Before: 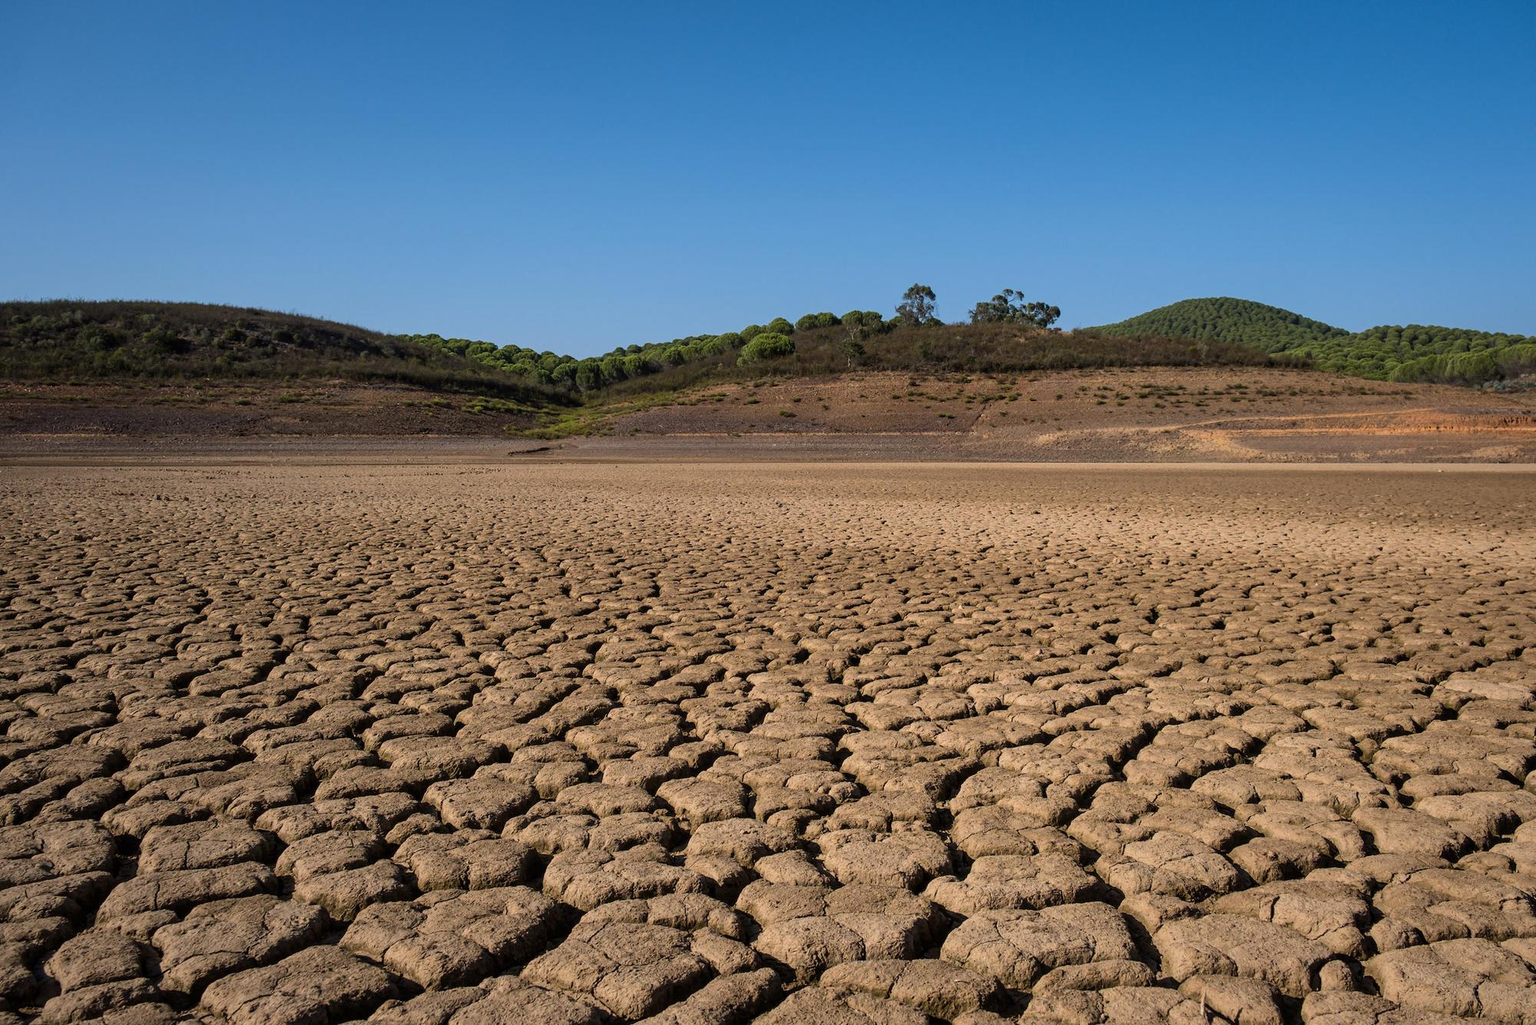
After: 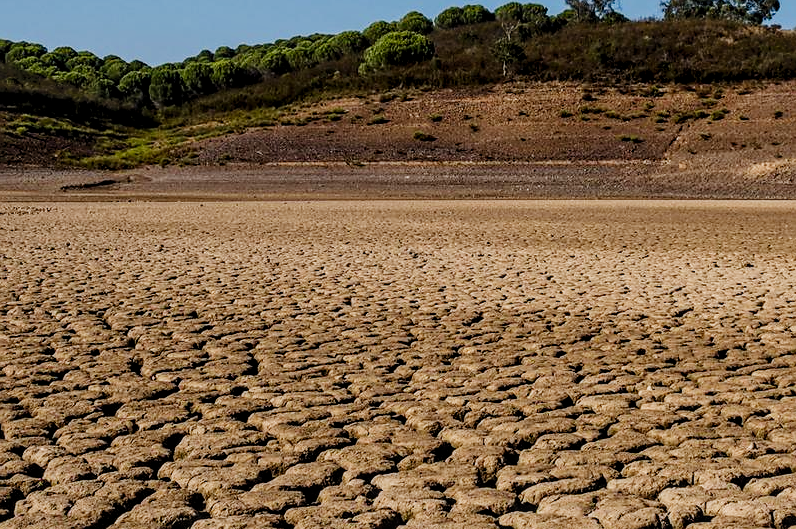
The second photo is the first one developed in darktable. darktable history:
crop: left 30.09%, top 30.204%, right 30.102%, bottom 30.123%
filmic rgb: black relative exposure -7.65 EV, white relative exposure 4.56 EV, hardness 3.61, contrast 1.256, add noise in highlights 0.001, preserve chrominance no, color science v3 (2019), use custom middle-gray values true, contrast in highlights soft
local contrast: on, module defaults
sharpen: radius 1.461, amount 0.39, threshold 1.536
shadows and highlights: shadows 62.39, white point adjustment 0.336, highlights -33.74, compress 84.08%
exposure: exposure -0.01 EV, compensate highlight preservation false
